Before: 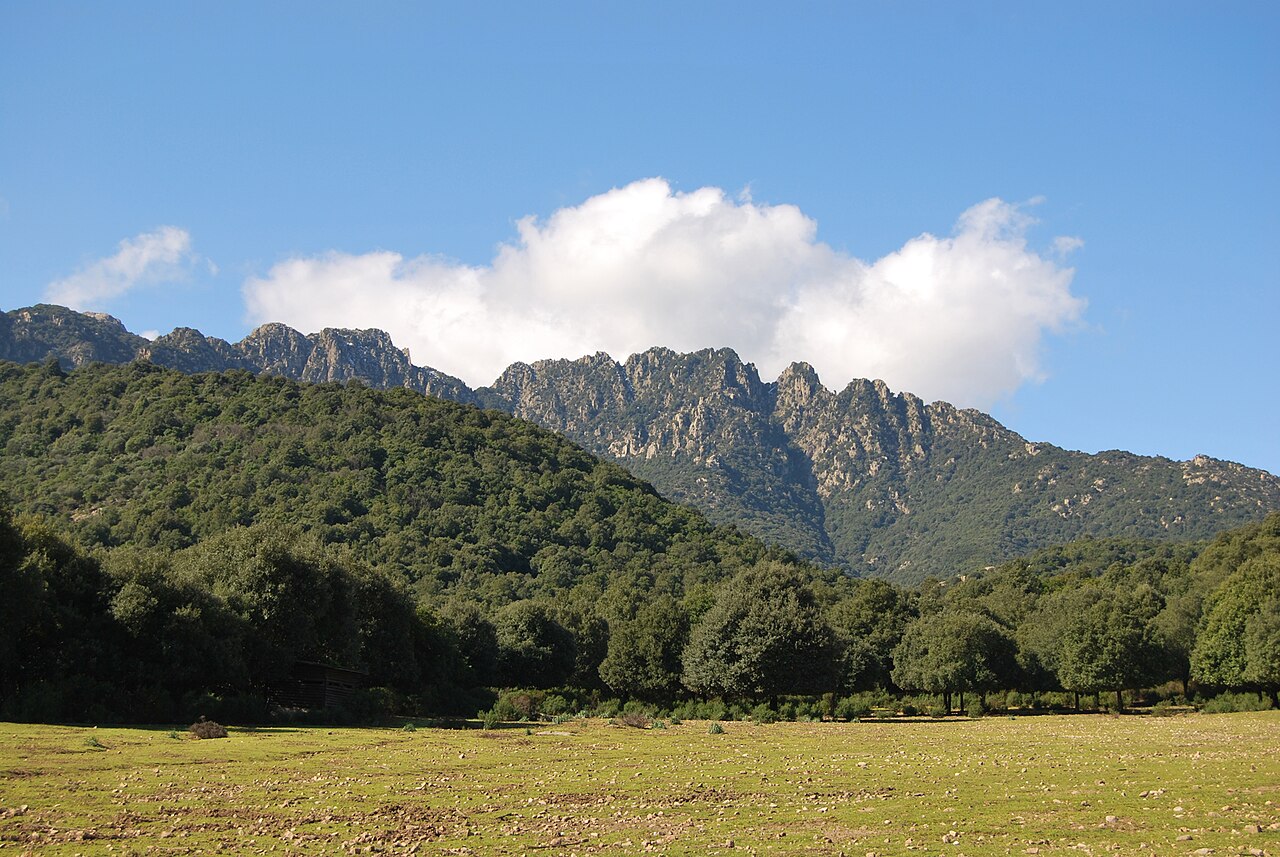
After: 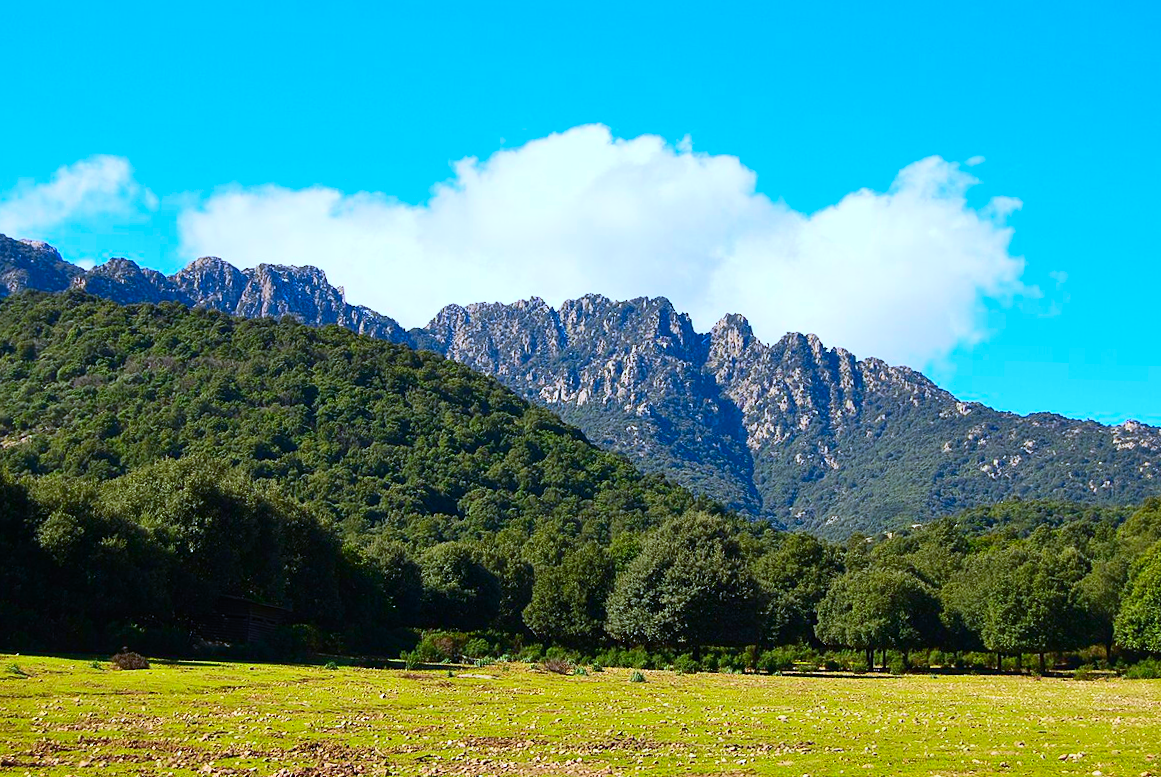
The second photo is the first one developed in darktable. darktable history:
exposure: compensate highlight preservation false
white balance: red 0.948, green 1.02, blue 1.176
crop and rotate: angle -1.96°, left 3.097%, top 4.154%, right 1.586%, bottom 0.529%
contrast brightness saturation: contrast 0.26, brightness 0.02, saturation 0.87
